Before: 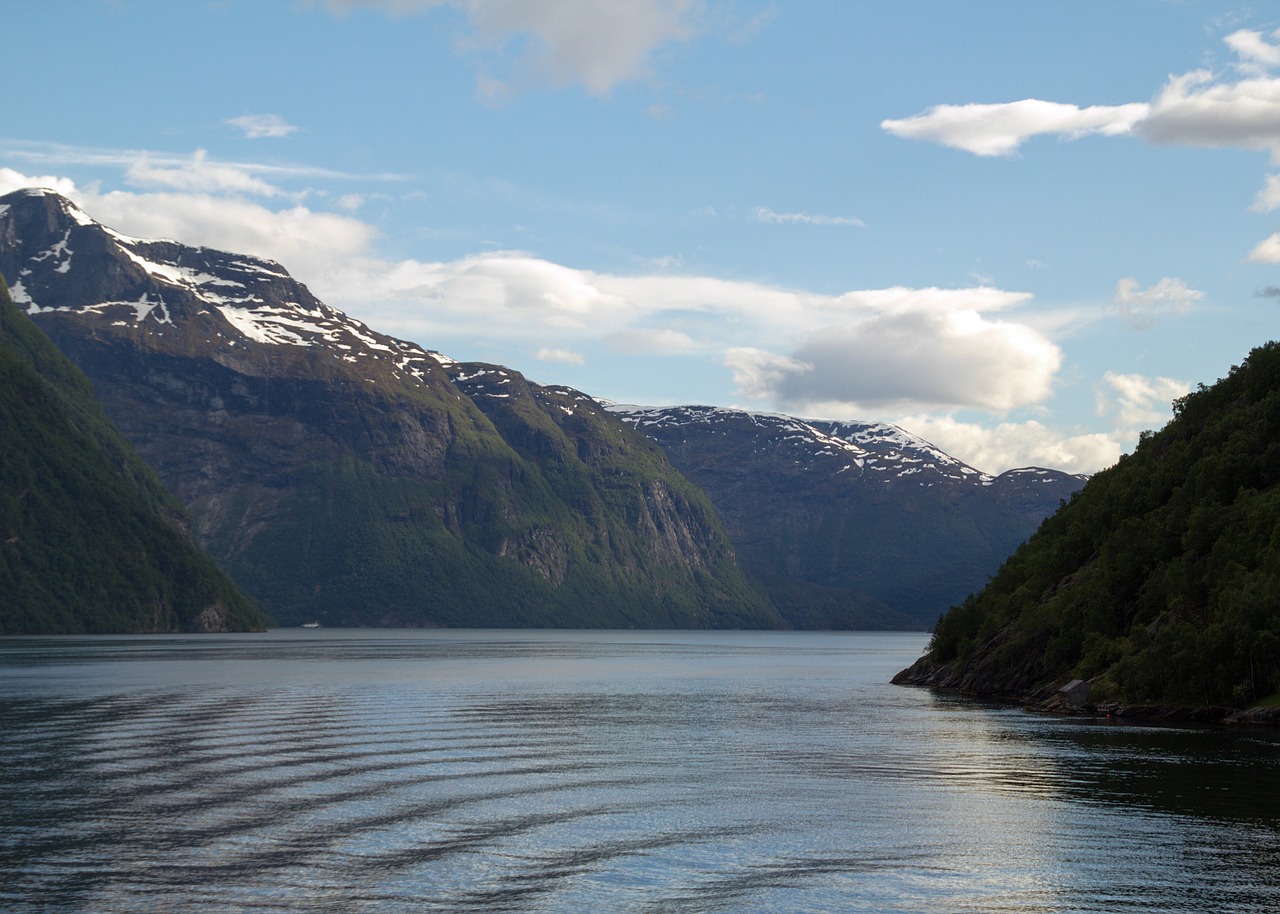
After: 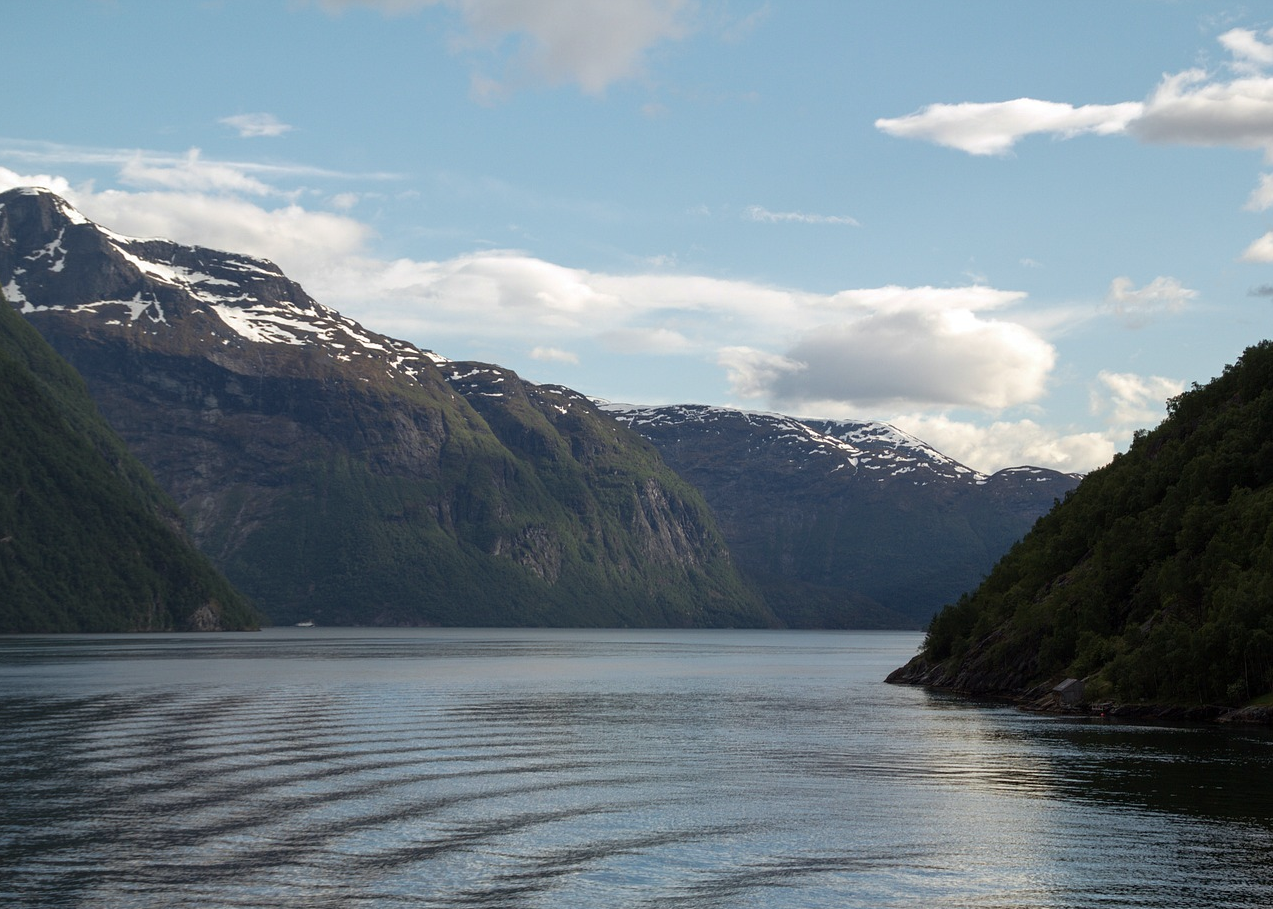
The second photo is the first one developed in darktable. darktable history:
color zones: curves: ch1 [(0.239, 0.552) (0.75, 0.5)]; ch2 [(0.25, 0.462) (0.749, 0.457)], mix 26.29%
color correction: highlights b* -0.002, saturation 0.819
crop and rotate: left 0.545%, top 0.202%, bottom 0.254%
